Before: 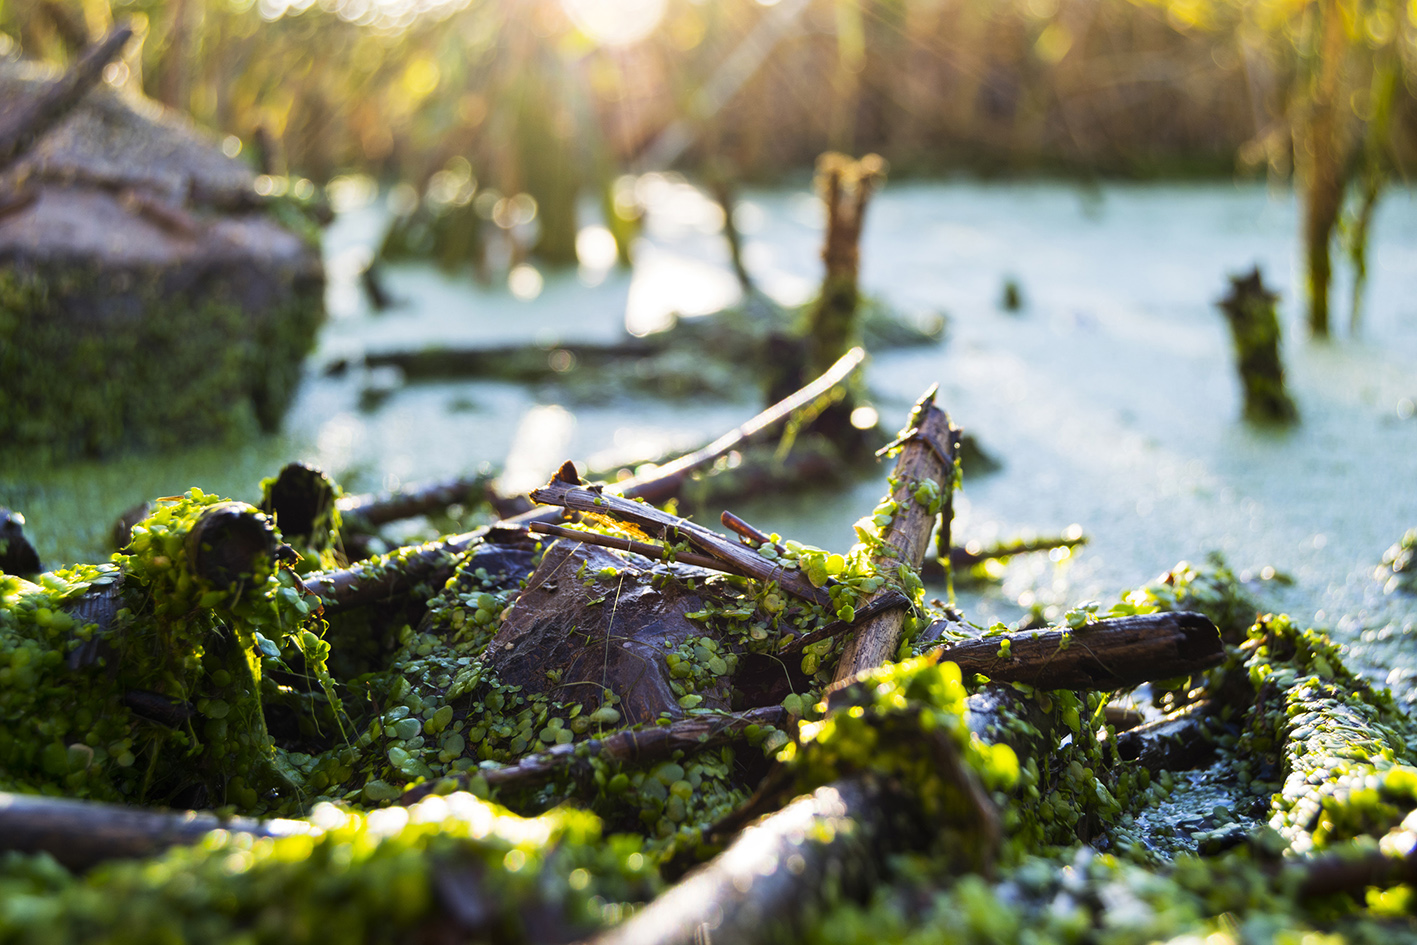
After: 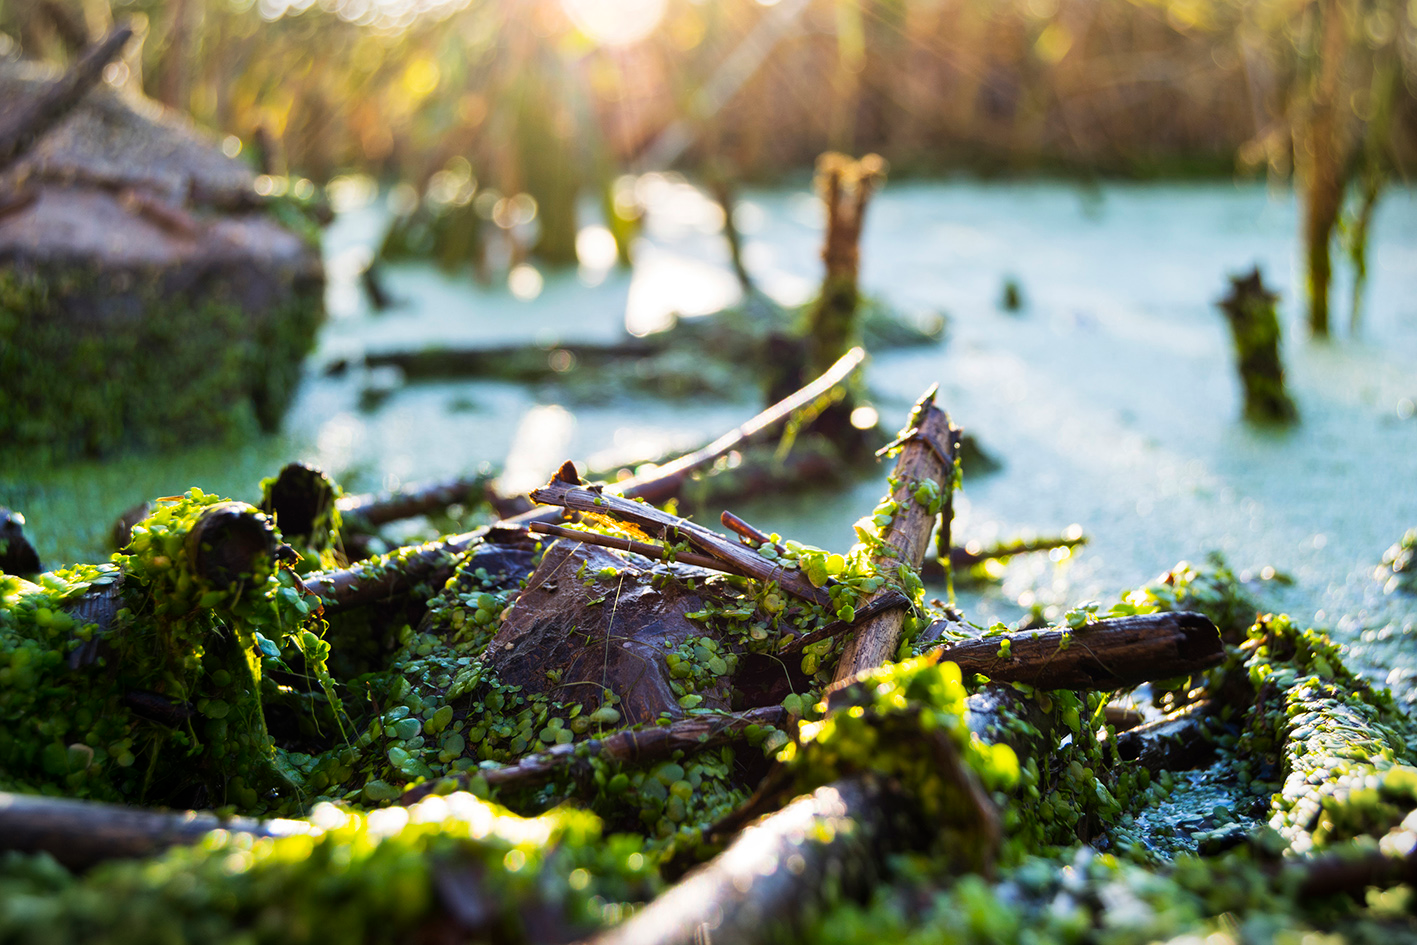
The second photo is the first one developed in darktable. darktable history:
vignetting: fall-off start 100%, width/height ratio 1.32
